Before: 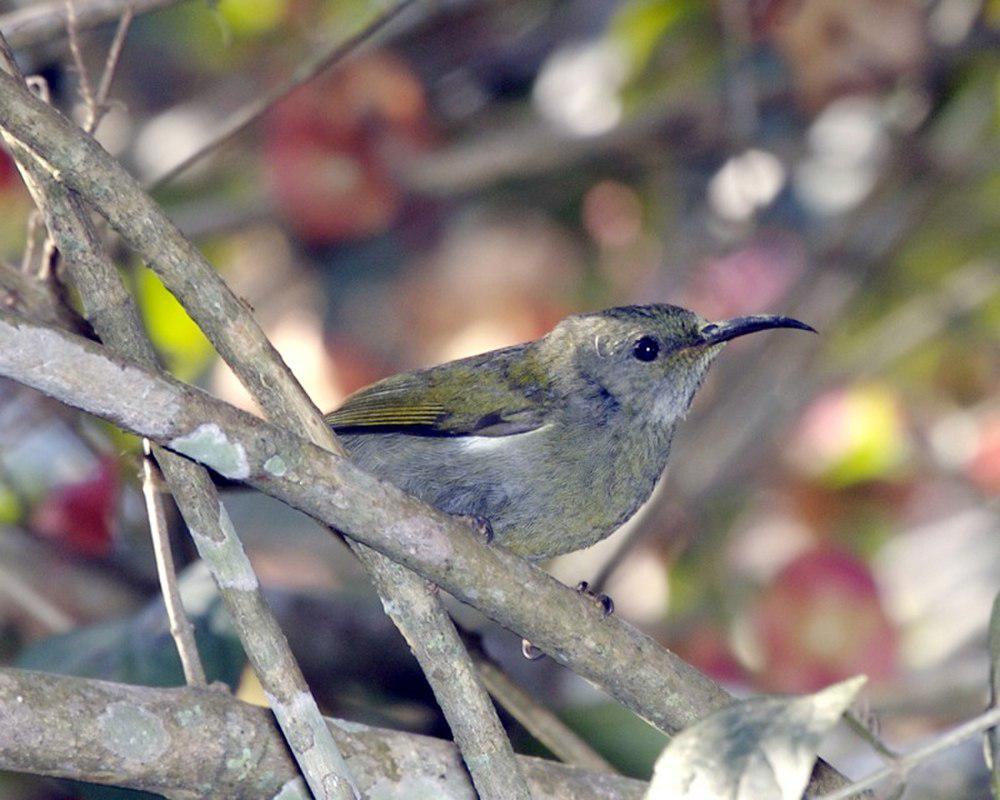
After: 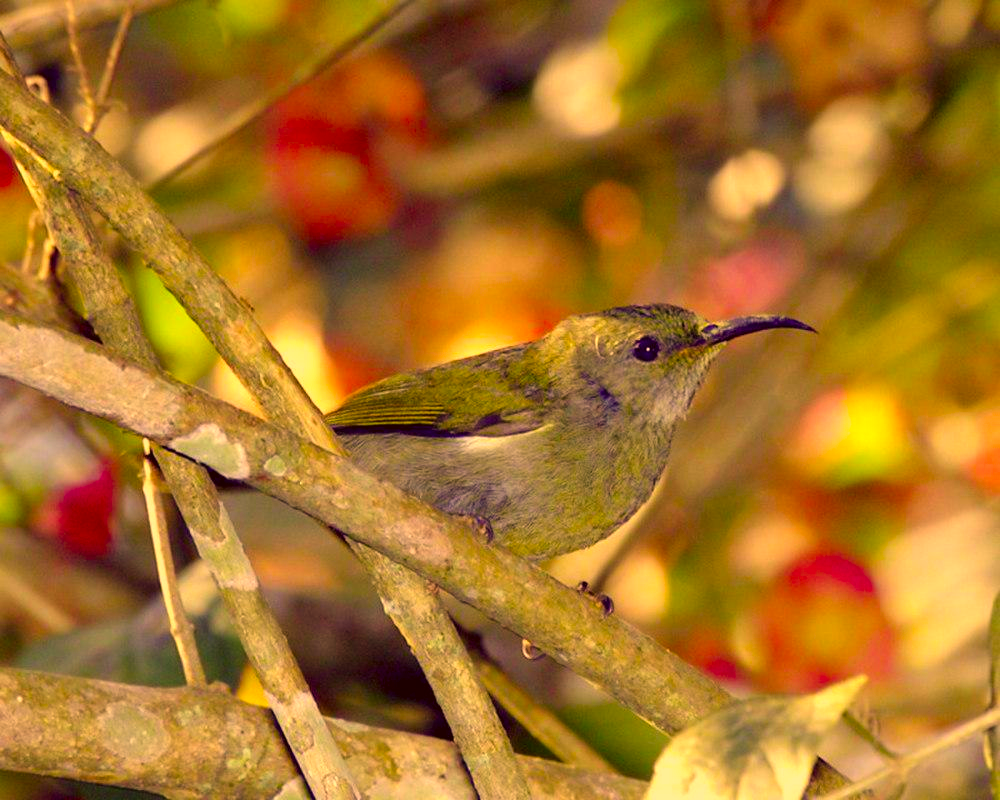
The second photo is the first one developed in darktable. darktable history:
color correction: highlights a* 10.74, highlights b* 30.69, shadows a* 2.78, shadows b* 18.13, saturation 1.75
